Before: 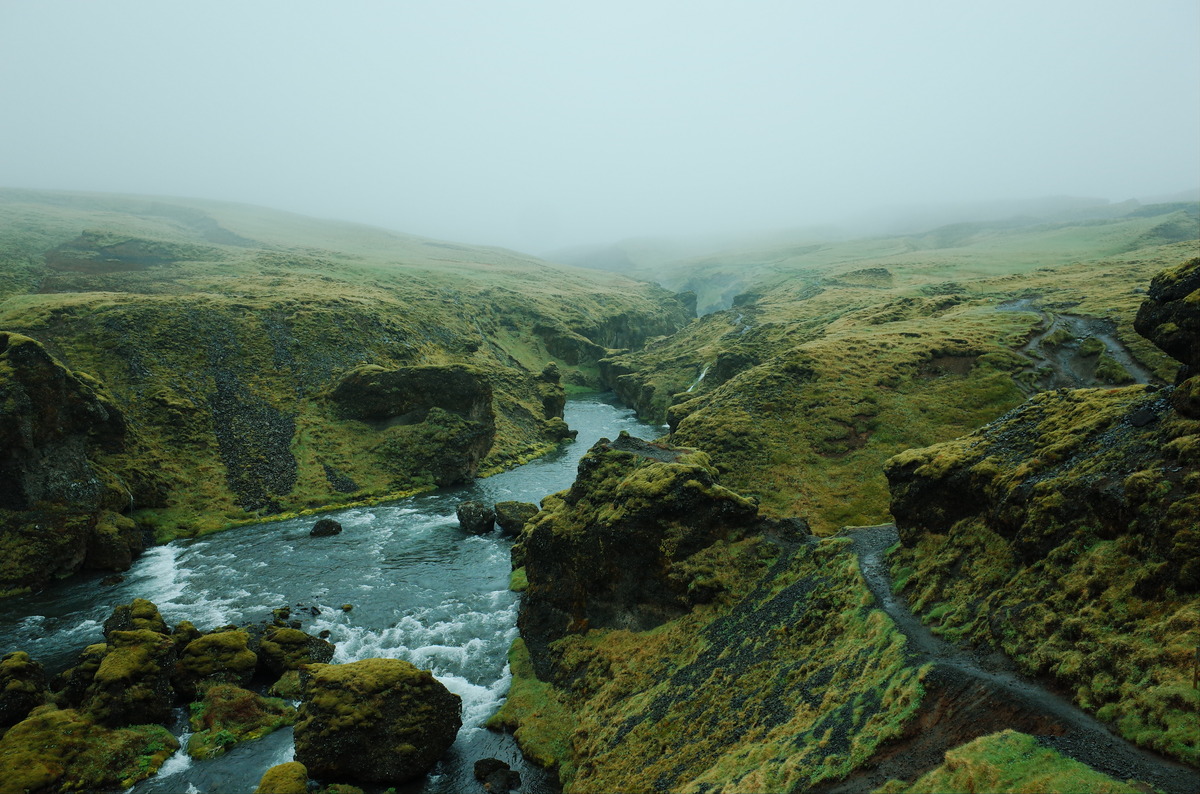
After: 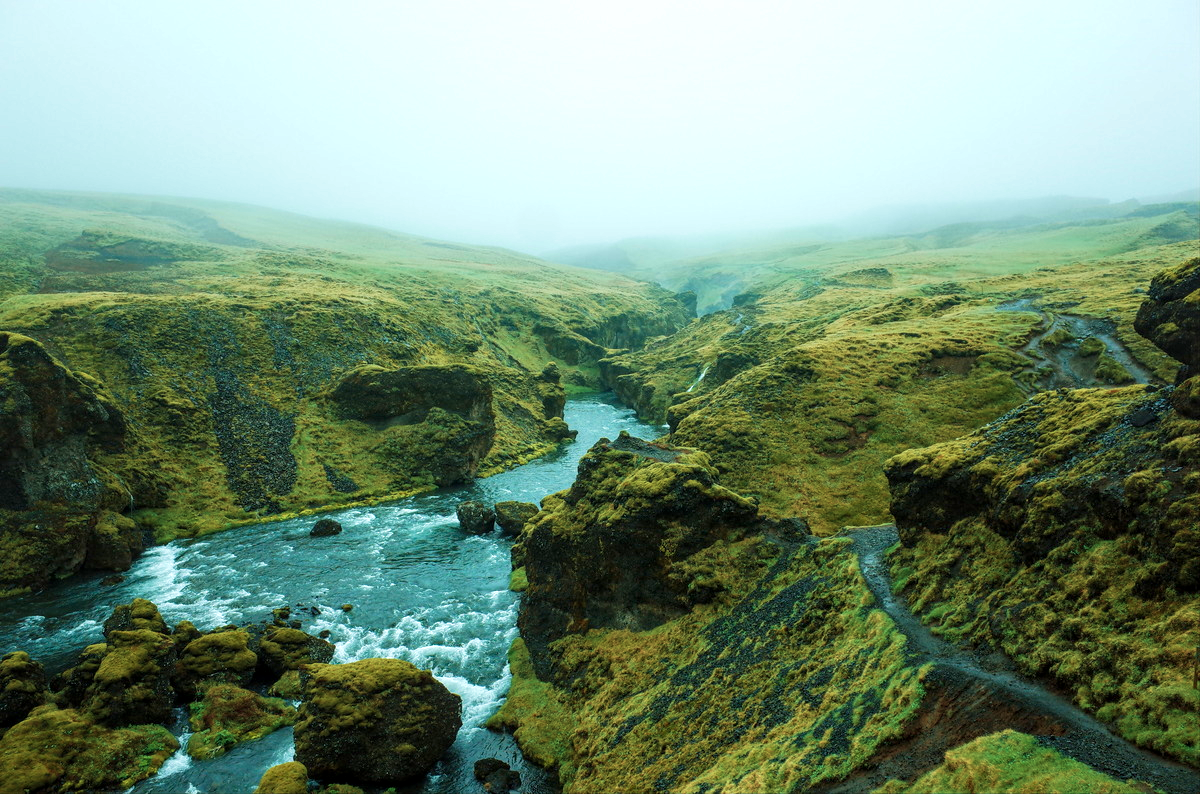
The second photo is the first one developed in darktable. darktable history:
velvia: strength 45%
local contrast: on, module defaults
exposure: black level correction 0, exposure 0.5 EV, compensate exposure bias true, compensate highlight preservation false
